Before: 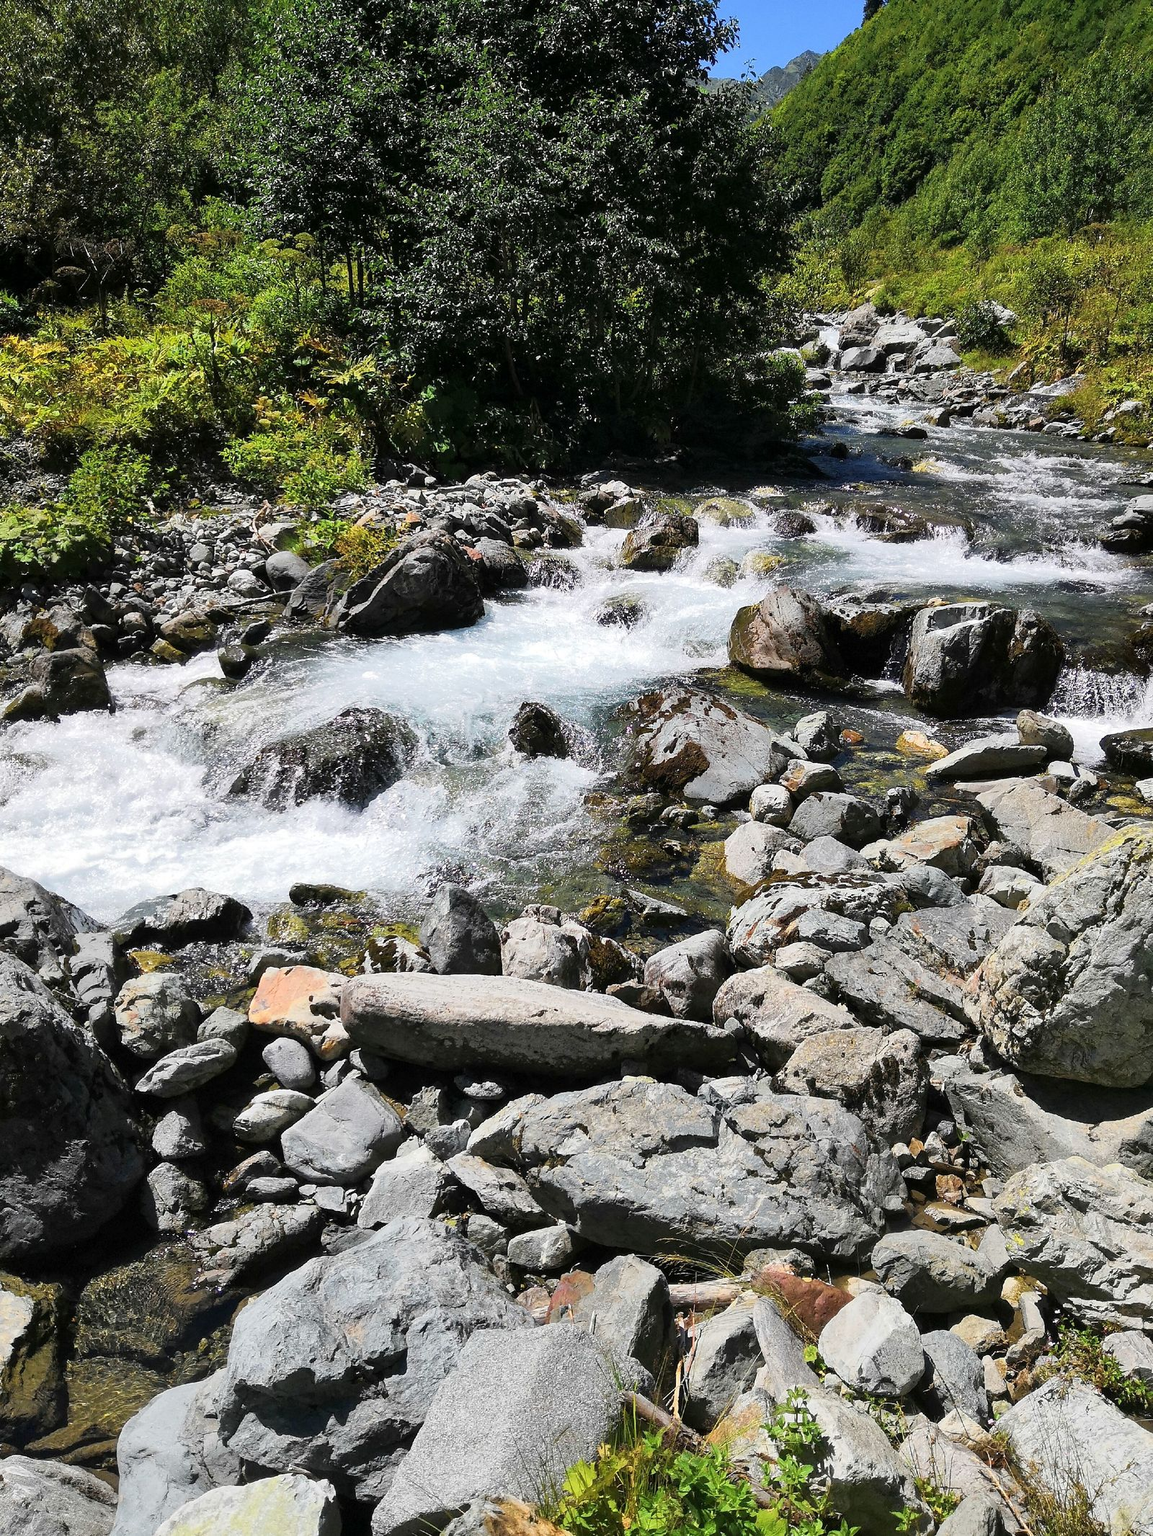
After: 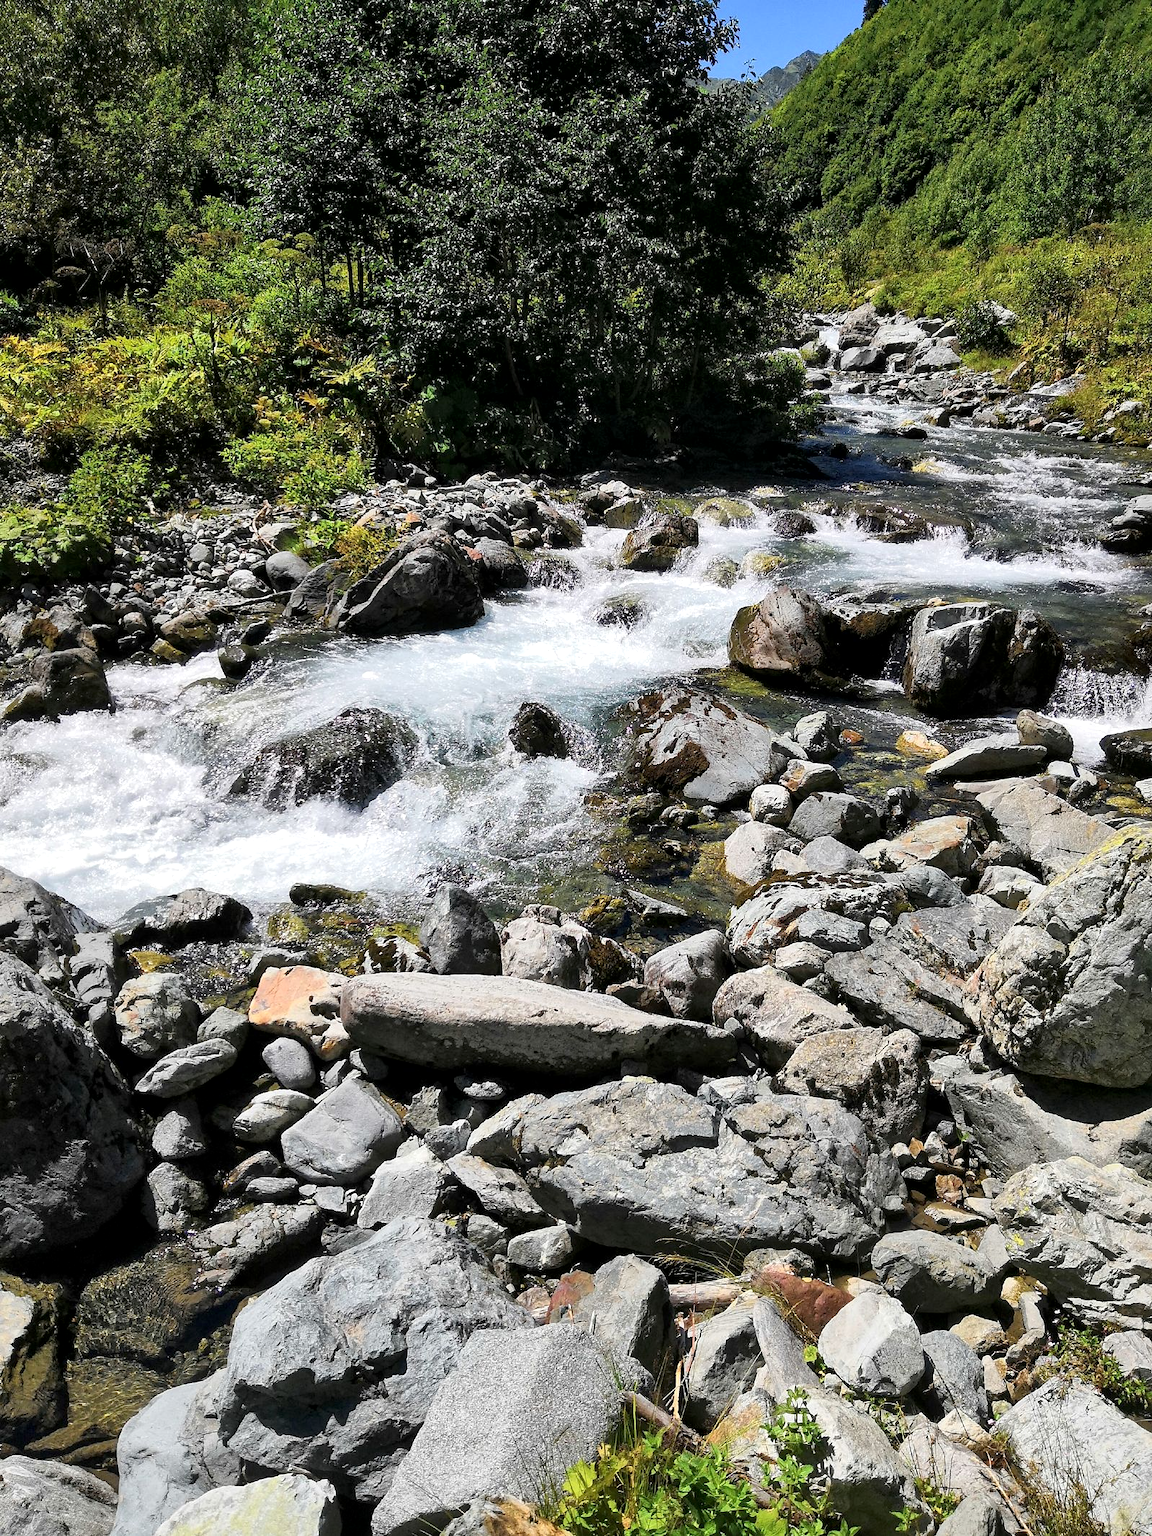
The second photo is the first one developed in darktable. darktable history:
tone equalizer: on, module defaults
local contrast: mode bilateral grid, contrast 20, coarseness 50, detail 150%, midtone range 0.2
